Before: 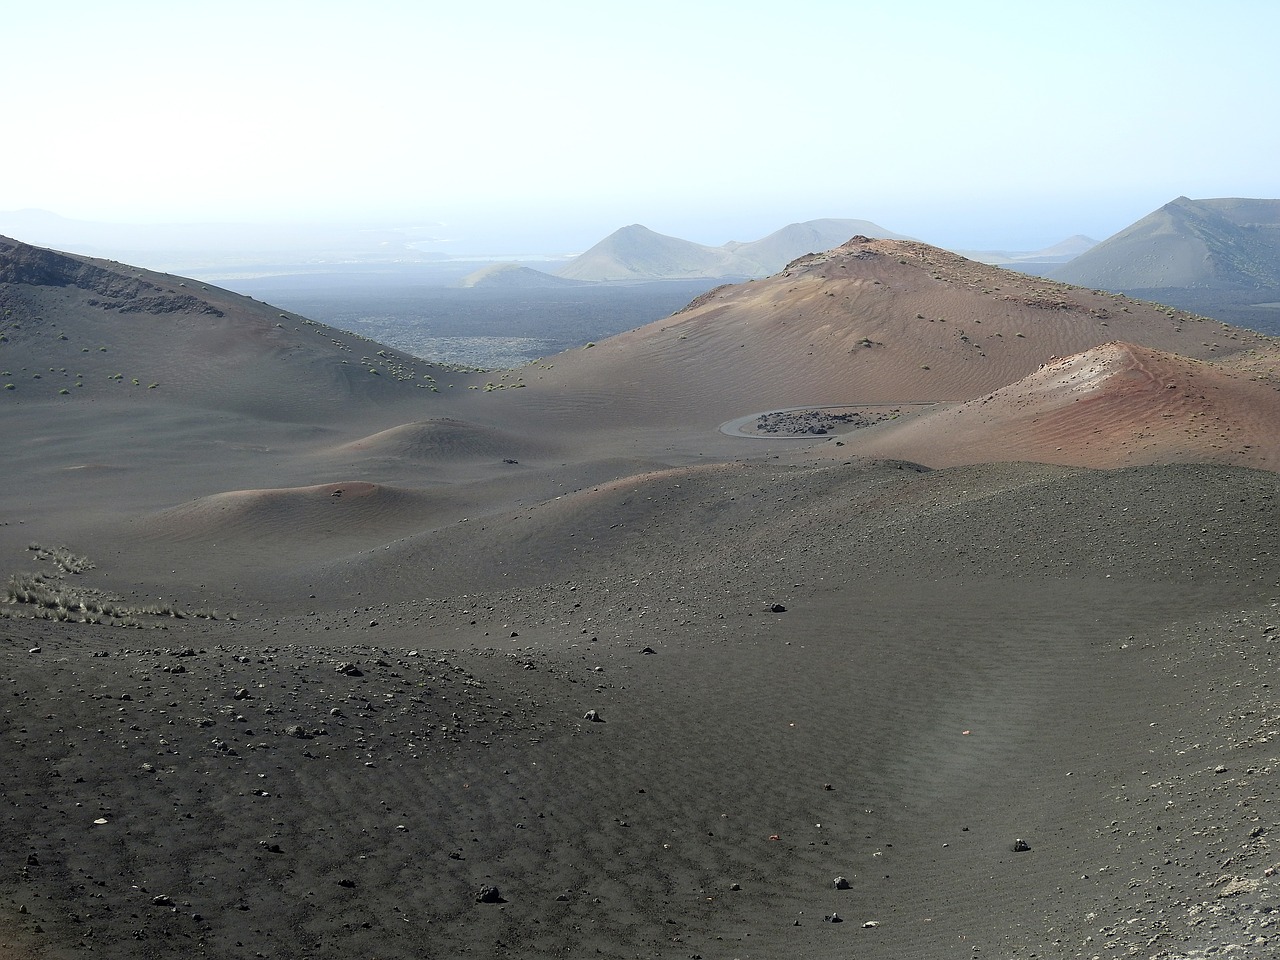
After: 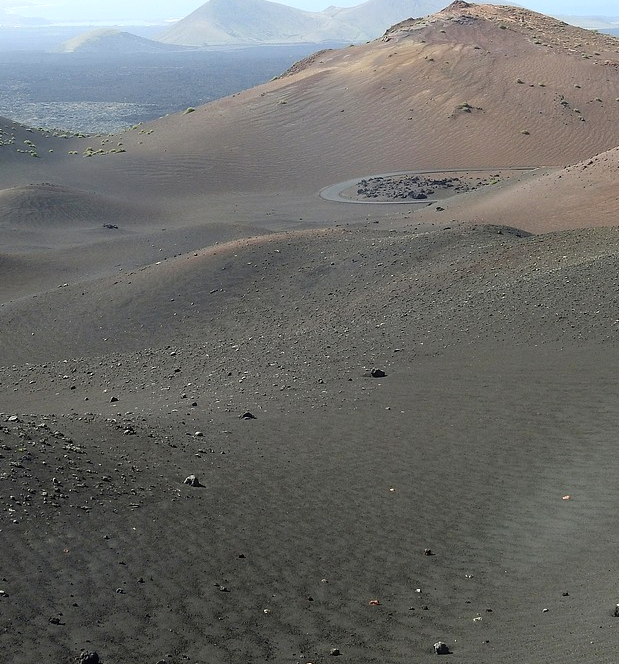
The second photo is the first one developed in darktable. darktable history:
crop: left 31.311%, top 24.569%, right 20.292%, bottom 6.228%
contrast brightness saturation: contrast -0.02, brightness -0.01, saturation 0.034
exposure: exposure 0.201 EV, compensate exposure bias true, compensate highlight preservation false
